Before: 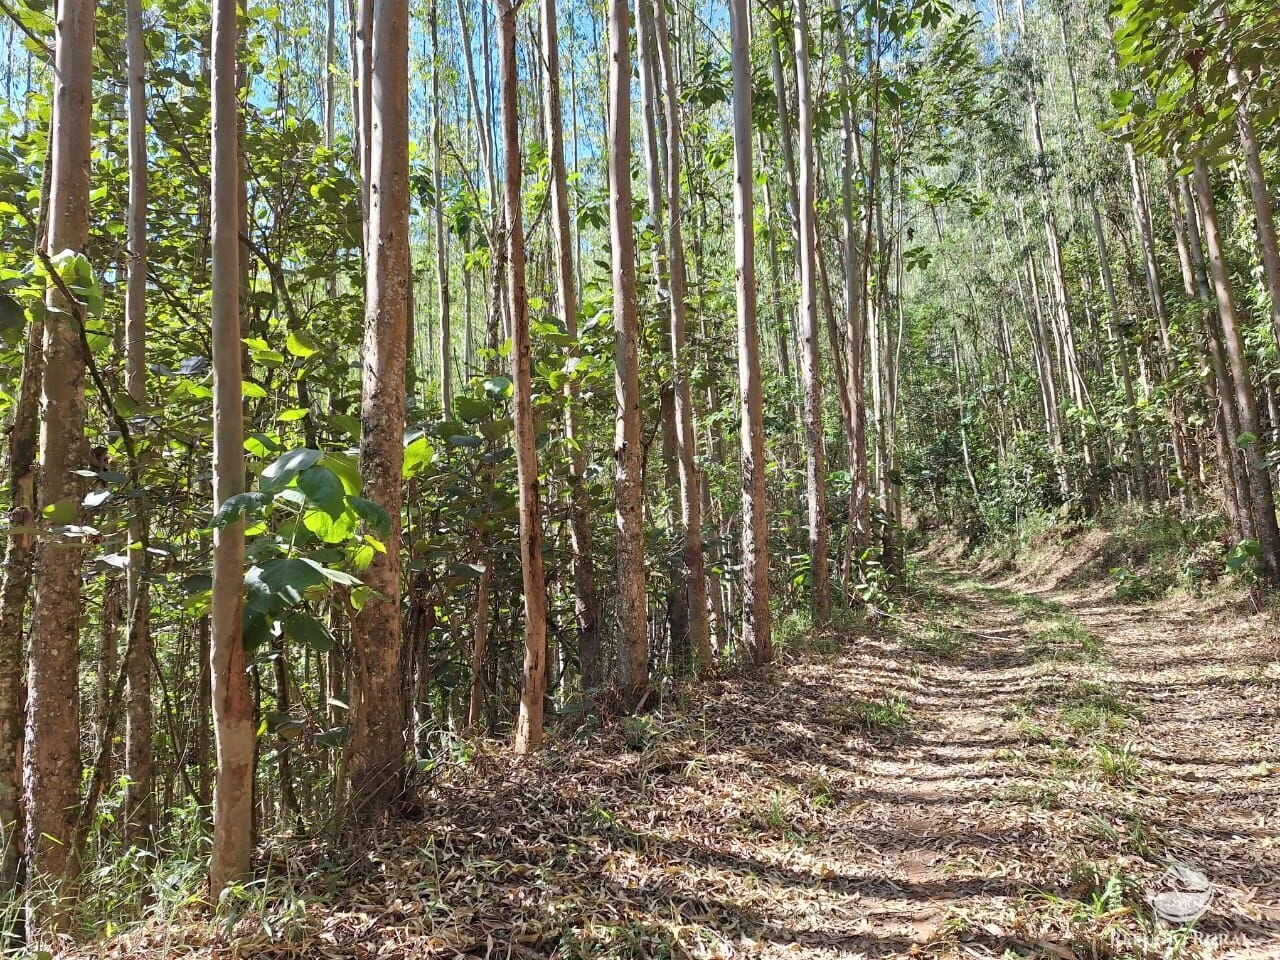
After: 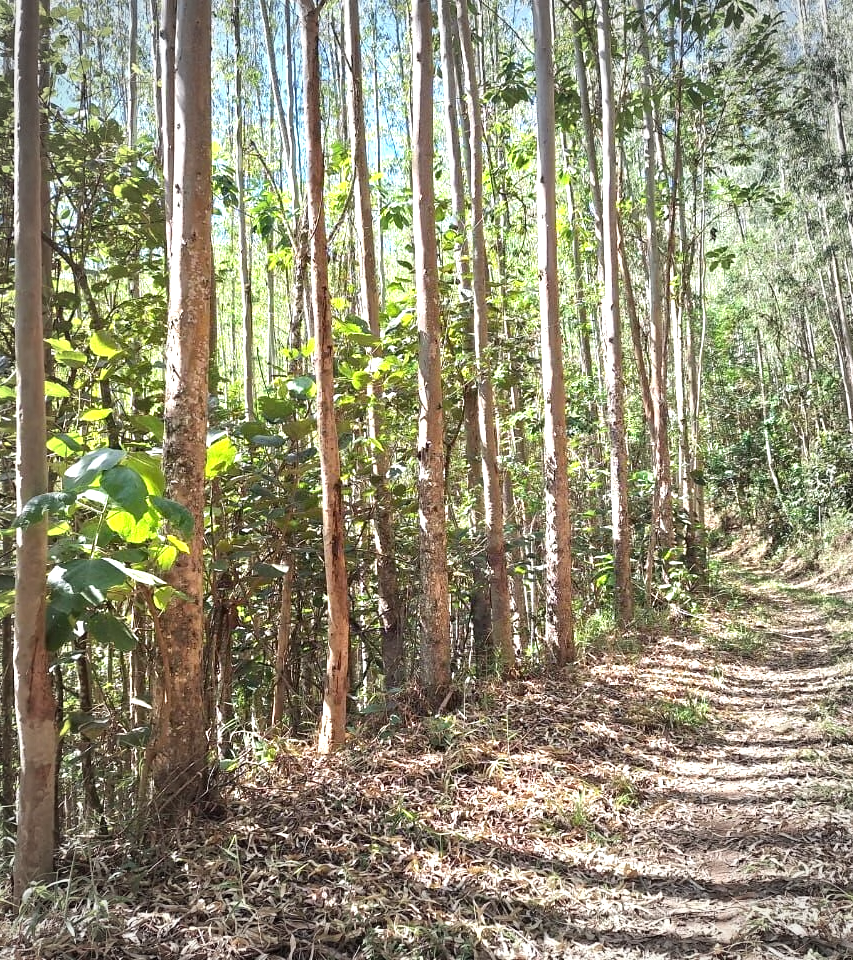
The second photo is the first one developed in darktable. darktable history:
vignetting: fall-off start 67.02%, width/height ratio 1.016
crop and rotate: left 15.451%, right 17.84%
exposure: black level correction 0, exposure 0.896 EV, compensate highlight preservation false
